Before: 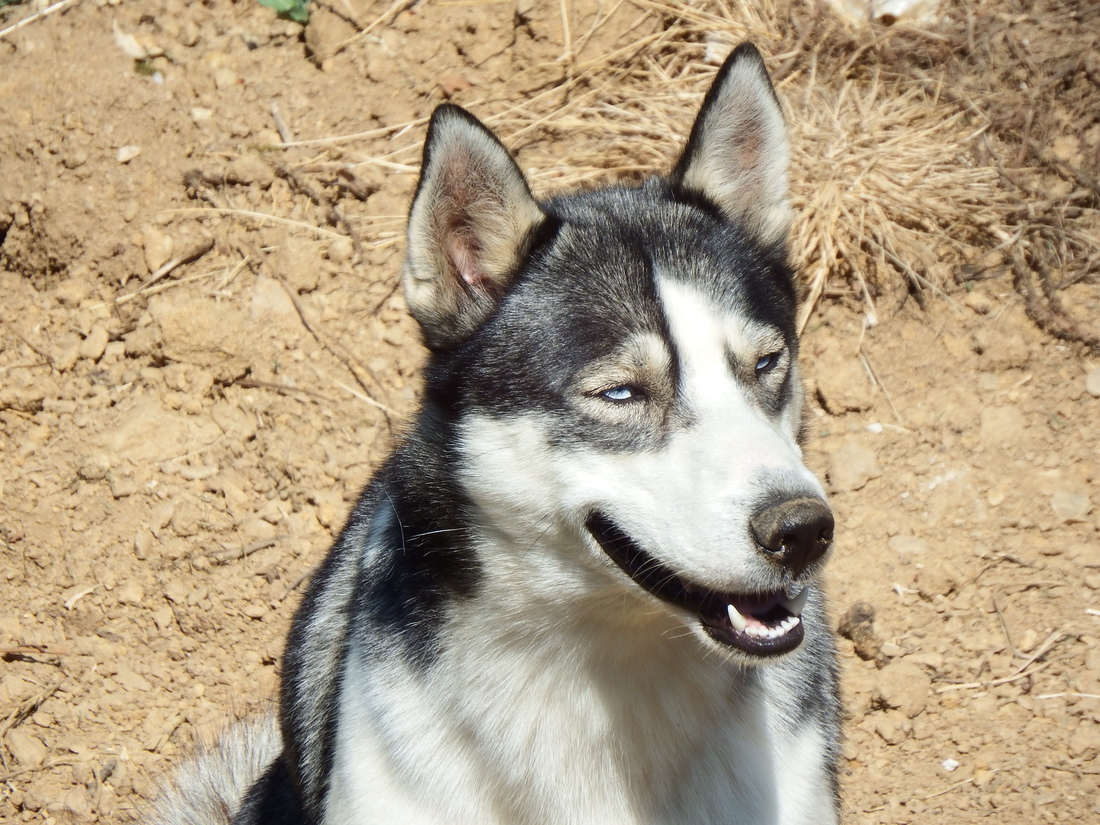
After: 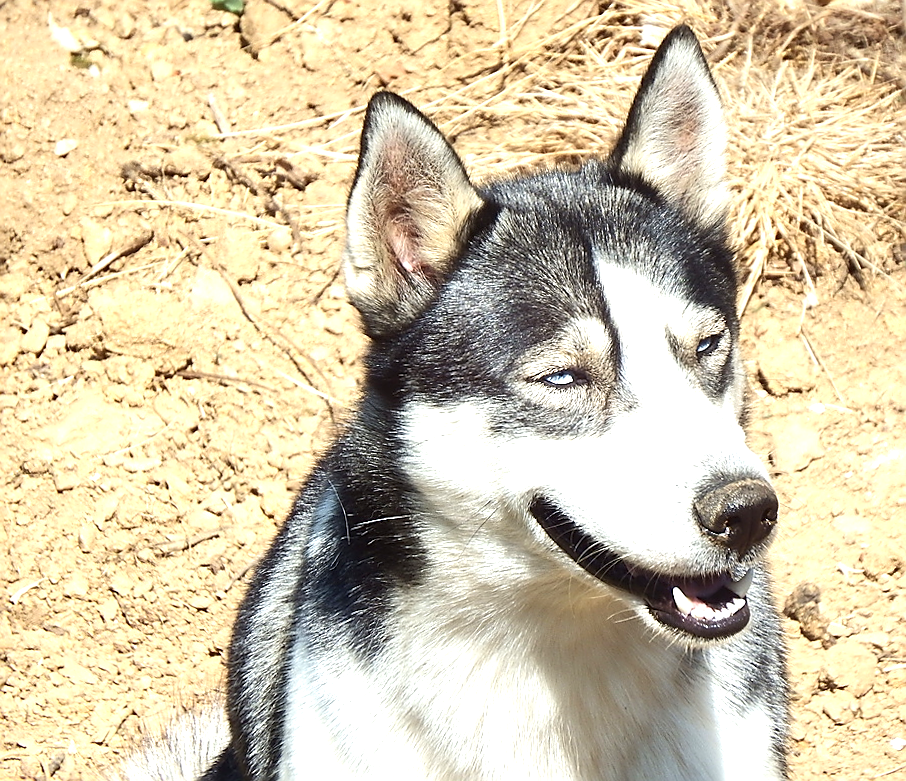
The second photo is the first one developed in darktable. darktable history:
crop and rotate: angle 1°, left 4.281%, top 0.642%, right 11.383%, bottom 2.486%
sharpen: radius 1.4, amount 1.25, threshold 0.7
exposure: black level correction 0, exposure 0.877 EV, compensate exposure bias true, compensate highlight preservation false
